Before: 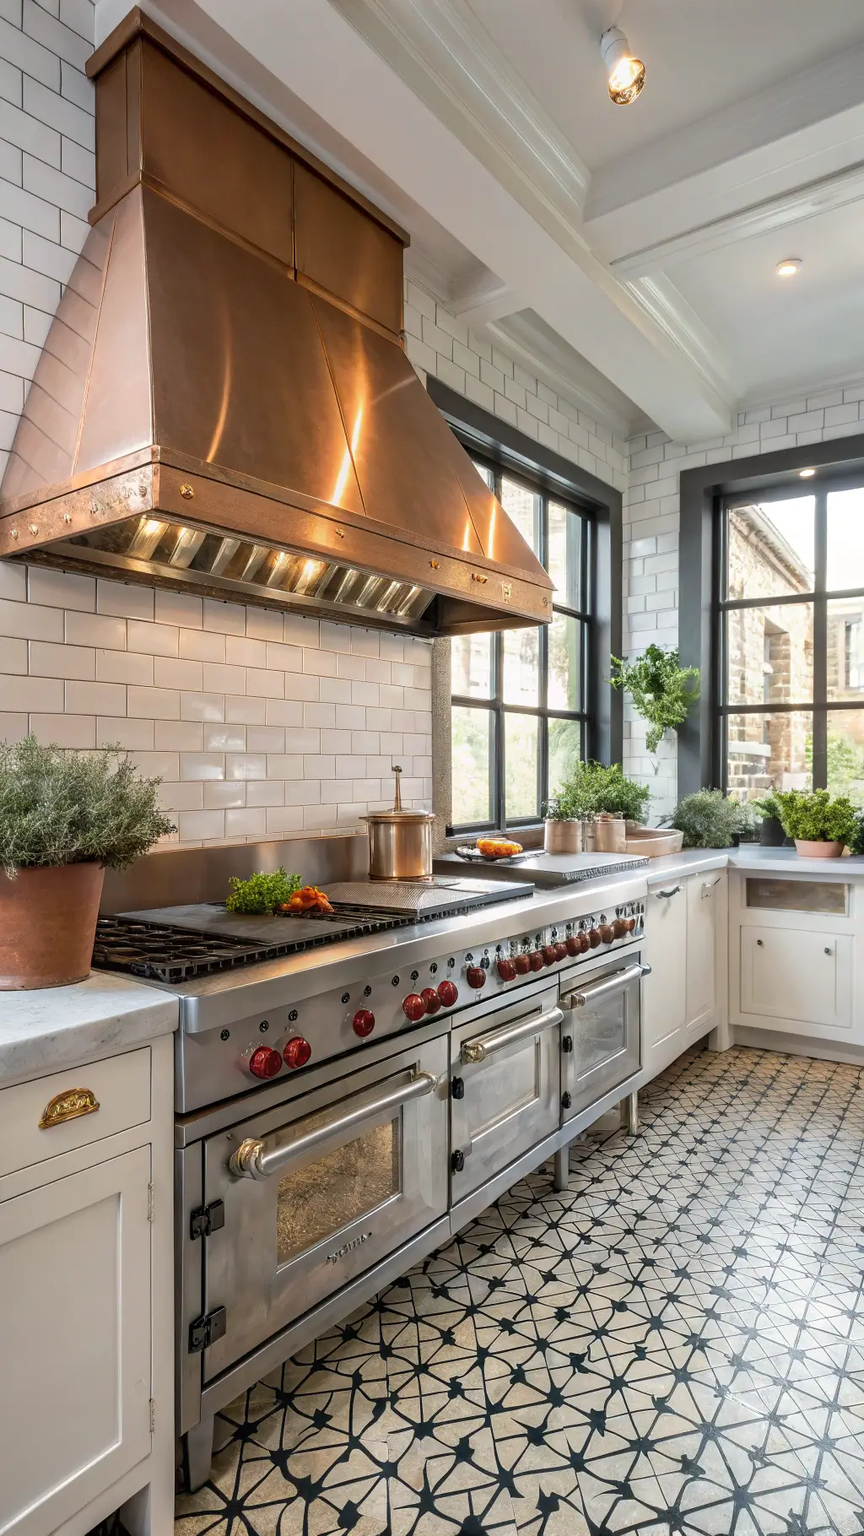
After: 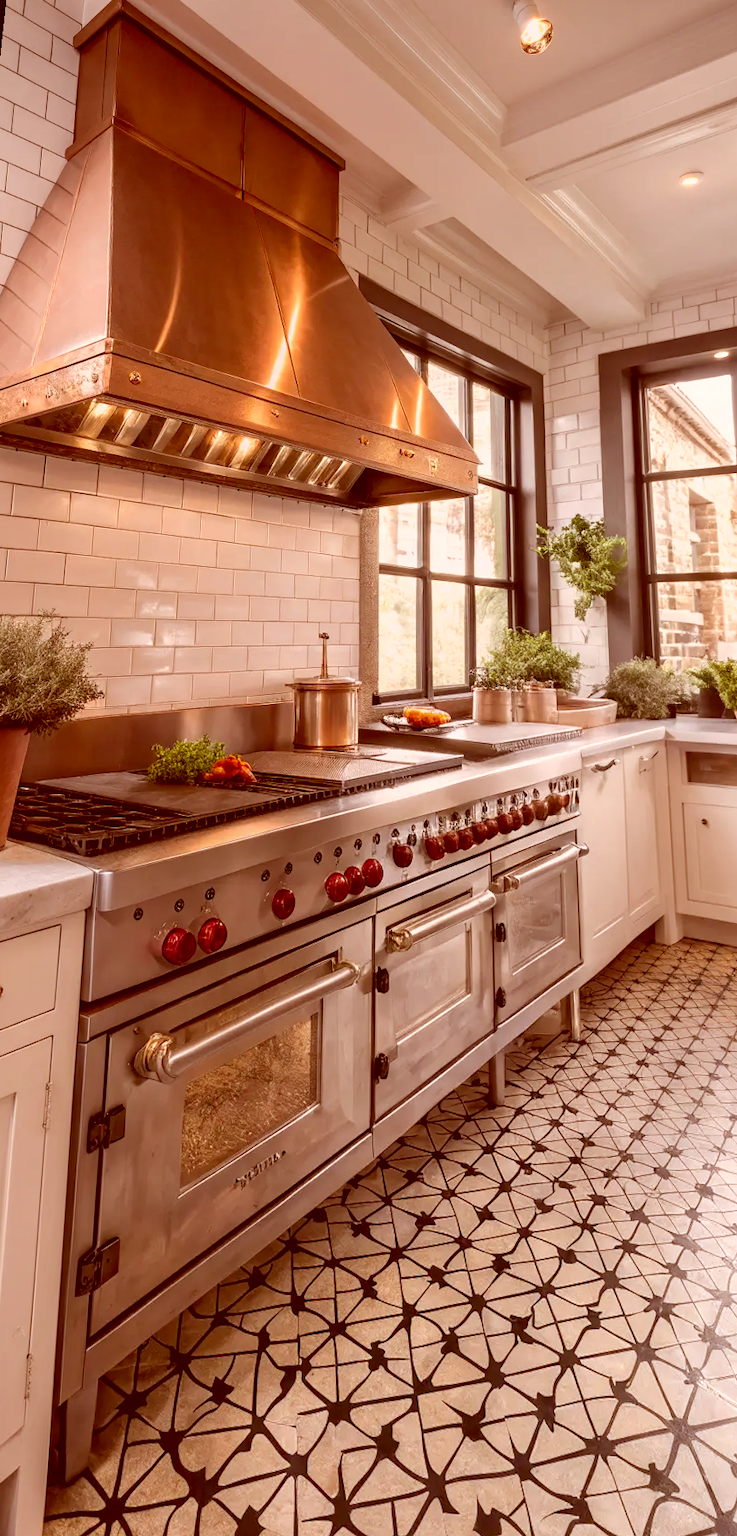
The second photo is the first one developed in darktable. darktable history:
rotate and perspective: rotation 0.72°, lens shift (vertical) -0.352, lens shift (horizontal) -0.051, crop left 0.152, crop right 0.859, crop top 0.019, crop bottom 0.964
contrast brightness saturation: contrast 0.04, saturation 0.07
color correction: highlights a* 9.03, highlights b* 8.71, shadows a* 40, shadows b* 40, saturation 0.8
